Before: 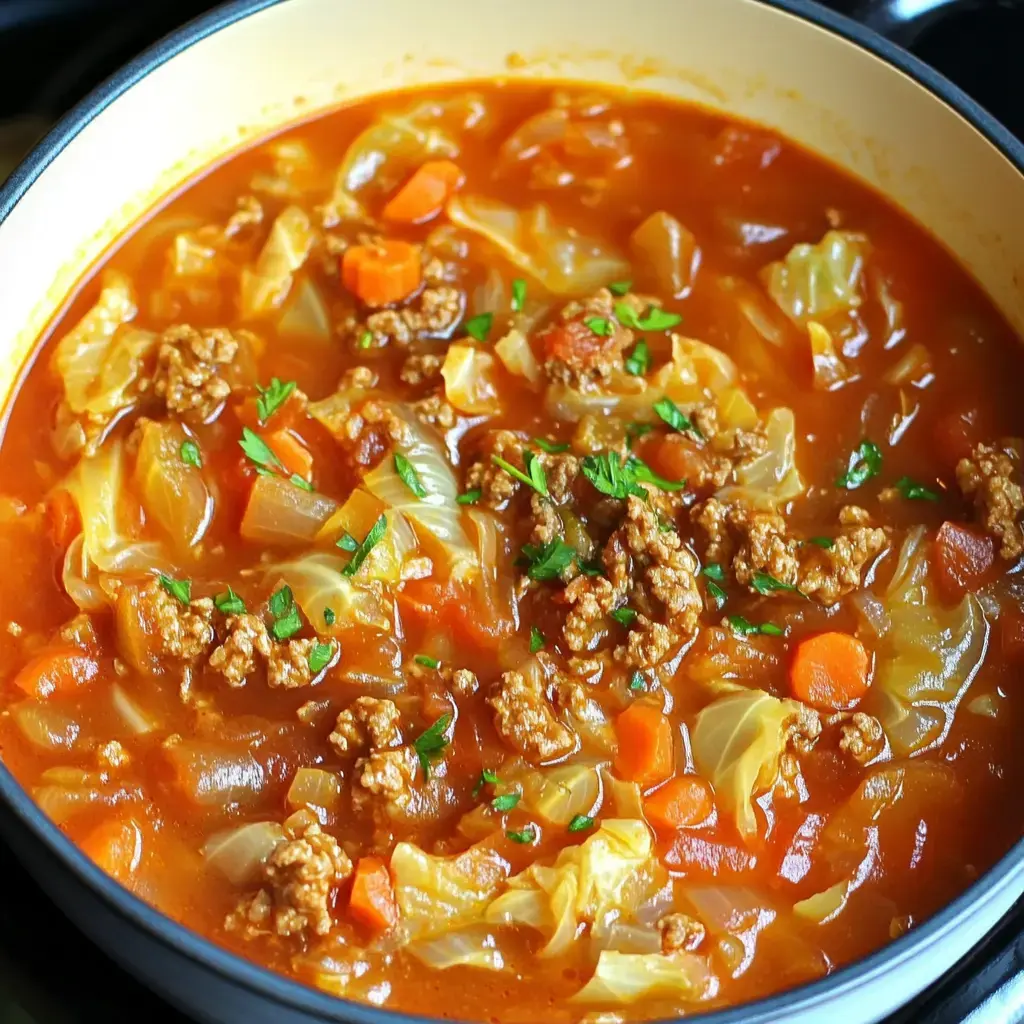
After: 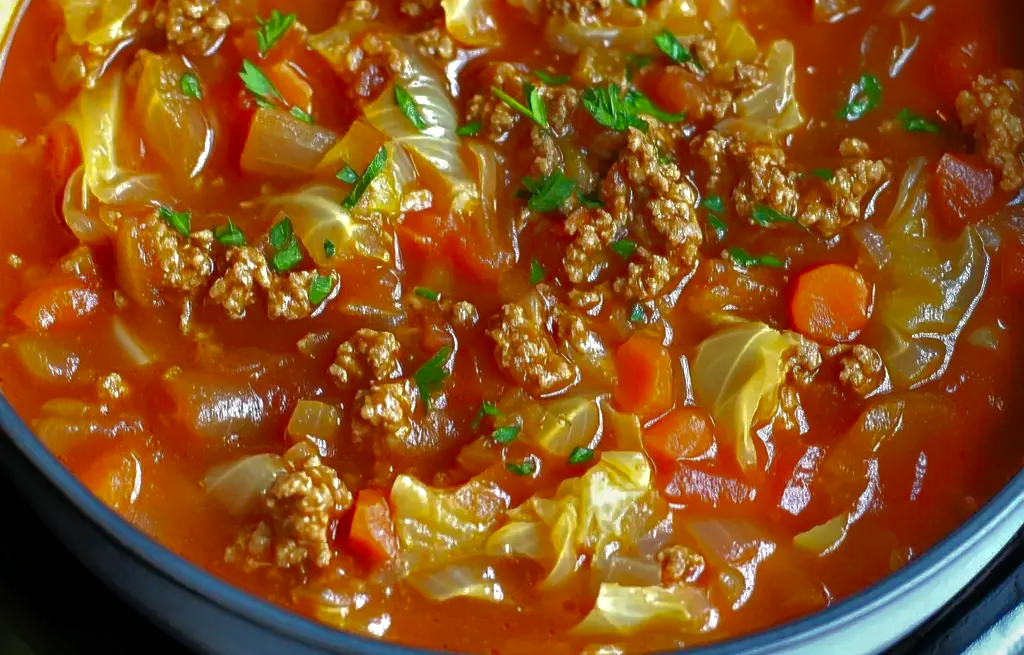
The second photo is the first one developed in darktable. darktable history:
tone equalizer: -8 EV -0.493 EV, -7 EV -0.35 EV, -6 EV -0.05 EV, -5 EV 0.391 EV, -4 EV 0.967 EV, -3 EV 0.813 EV, -2 EV -0.014 EV, -1 EV 0.123 EV, +0 EV -0.03 EV
base curve: curves: ch0 [(0, 0) (0.841, 0.609) (1, 1)]
contrast brightness saturation: saturation 0.184
crop and rotate: top 35.981%
